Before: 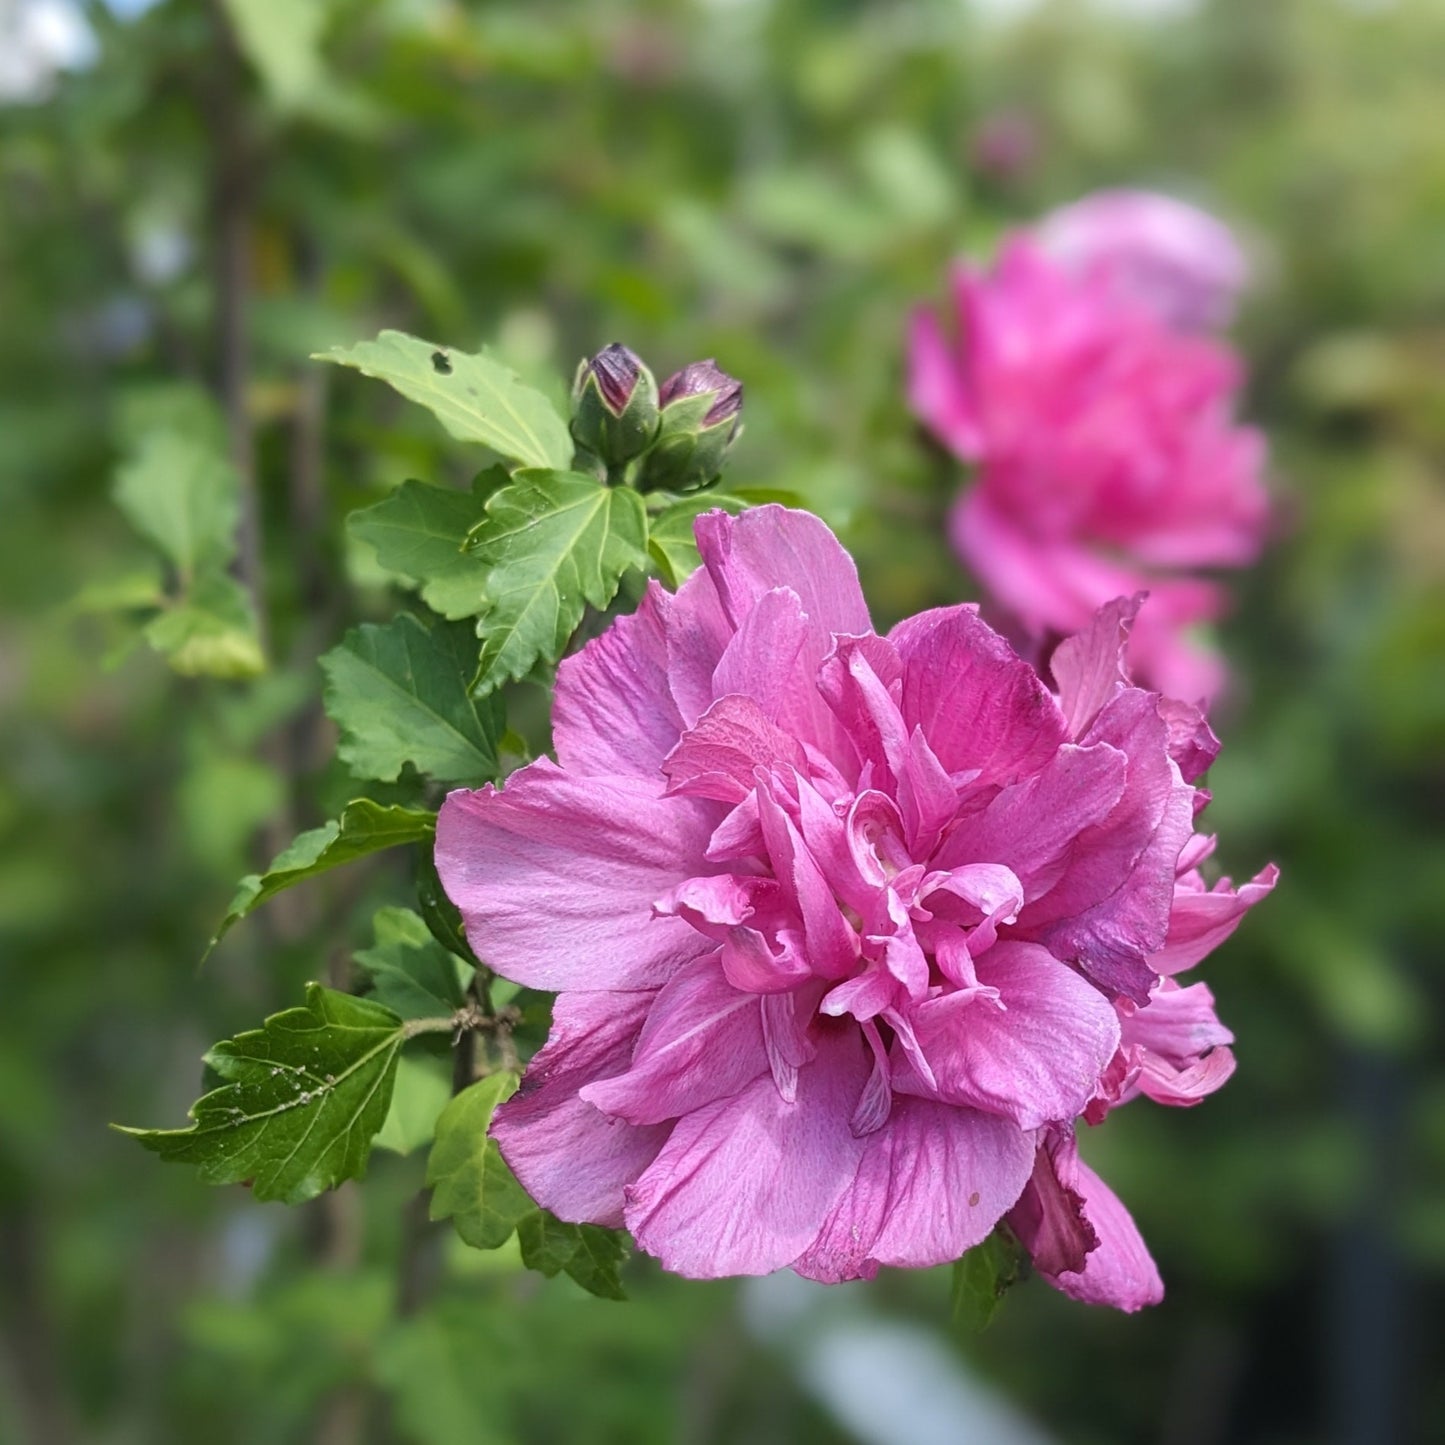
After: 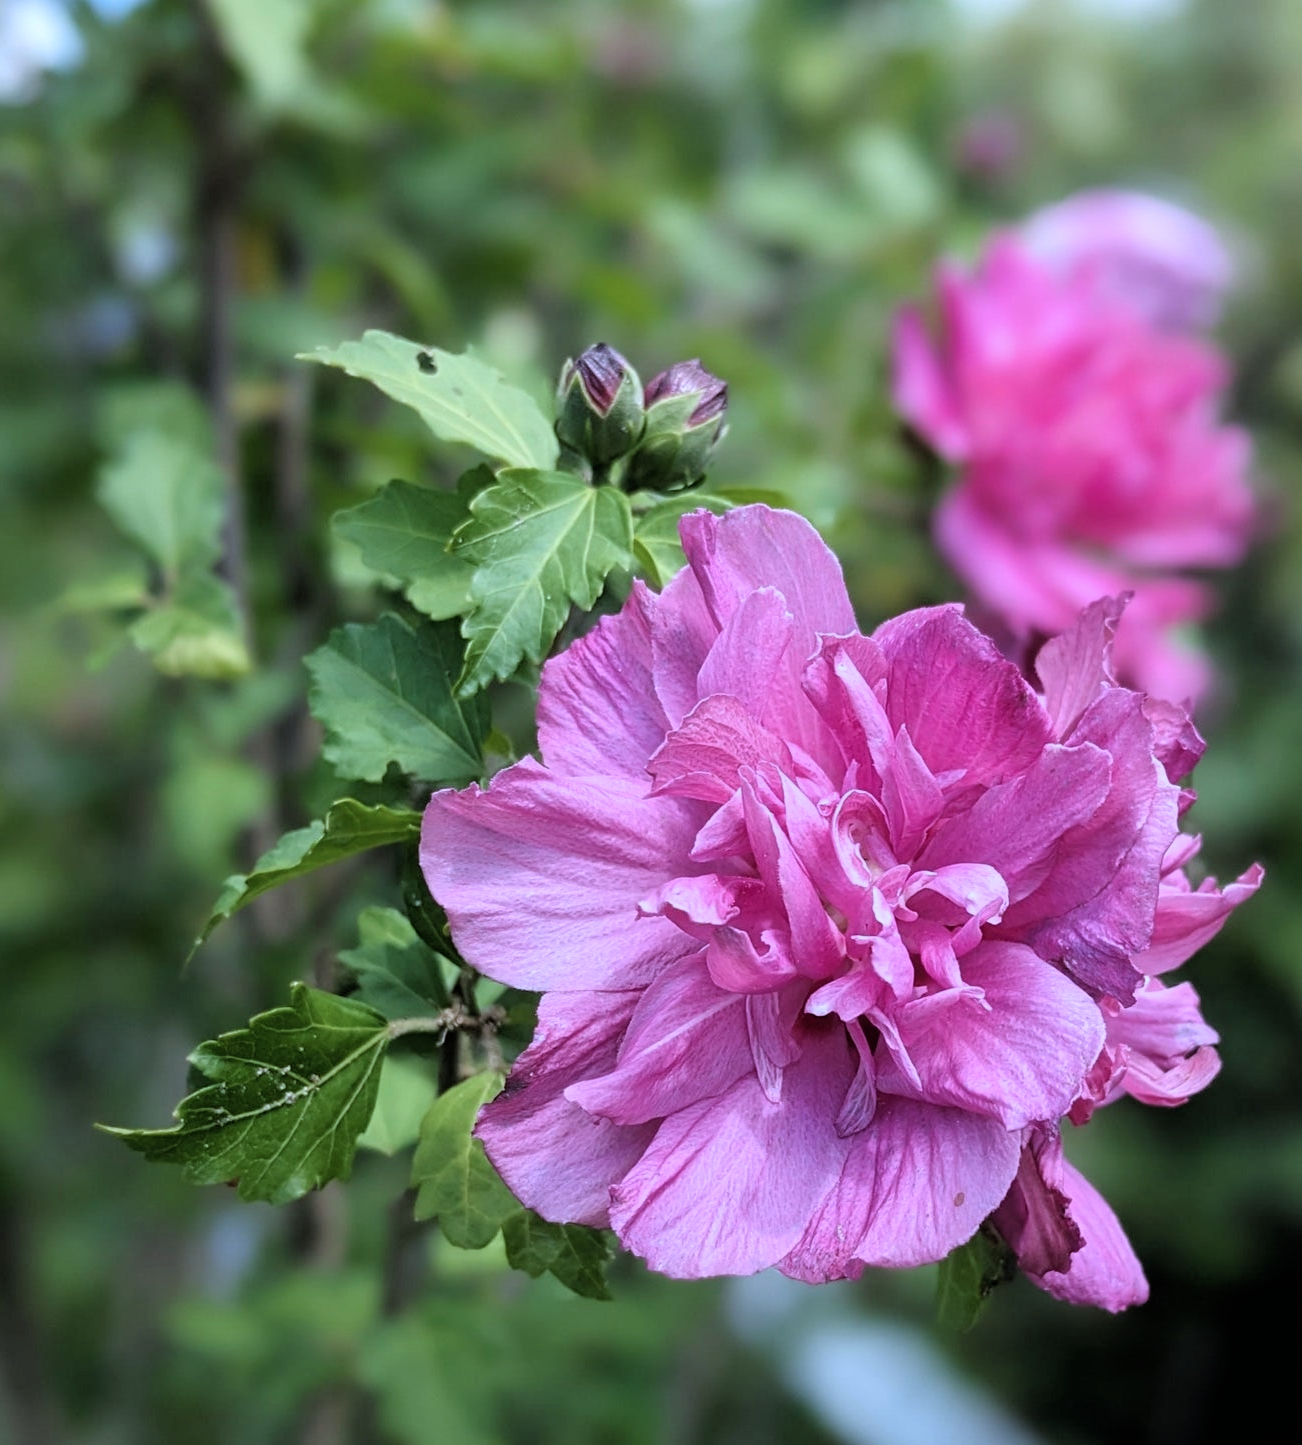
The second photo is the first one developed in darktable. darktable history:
filmic rgb: black relative exposure -4.93 EV, white relative exposure 2.84 EV, hardness 3.72
color correction: highlights a* -2.24, highlights b* -18.1
crop and rotate: left 1.088%, right 8.807%
